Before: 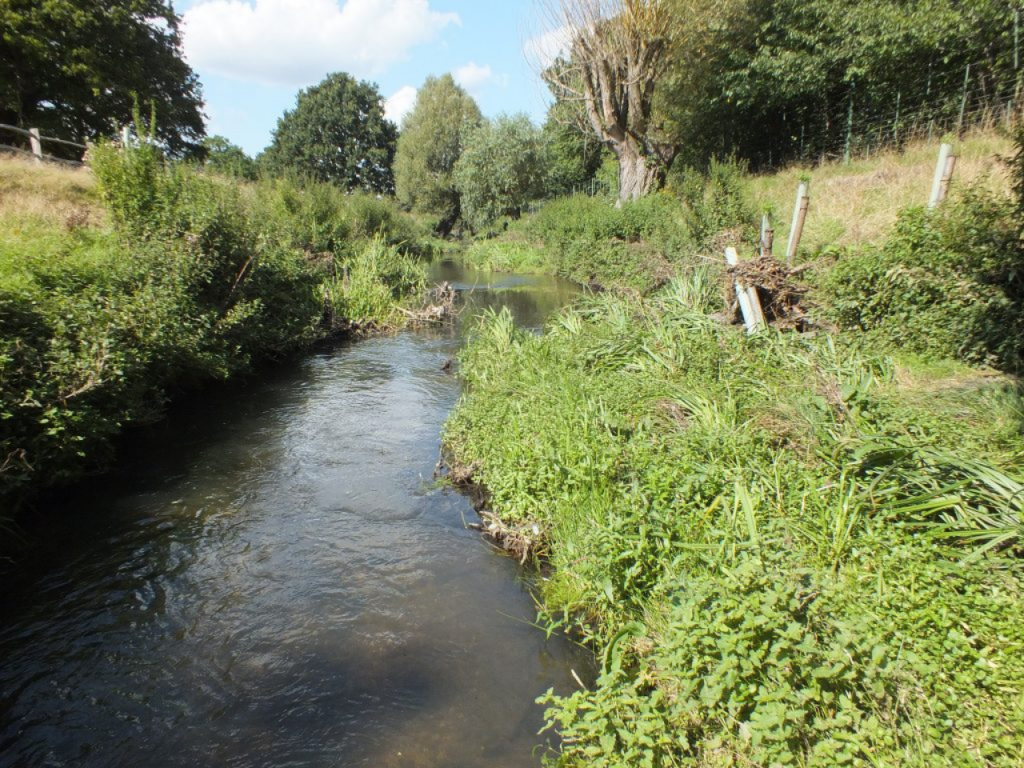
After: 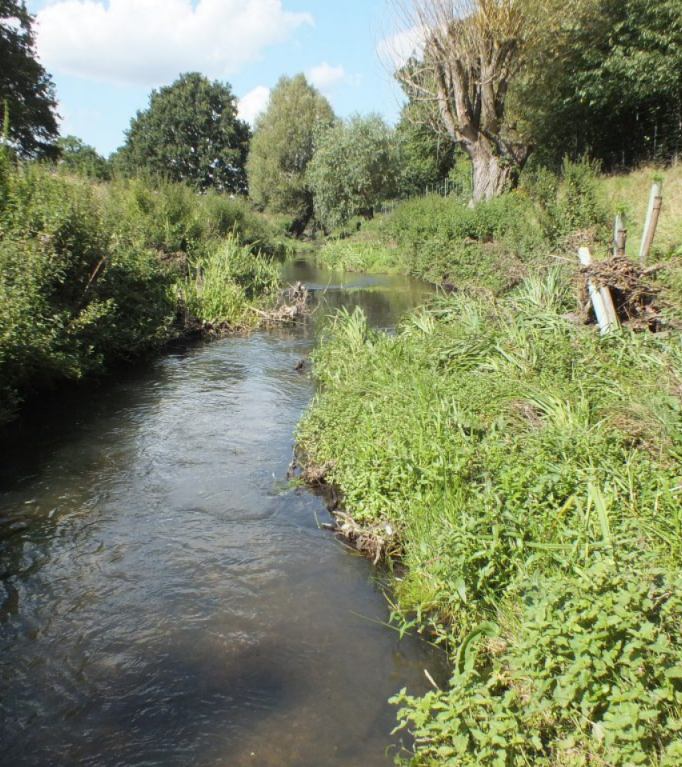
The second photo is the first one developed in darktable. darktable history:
crop and rotate: left 14.385%, right 18.948%
contrast brightness saturation: saturation -0.05
